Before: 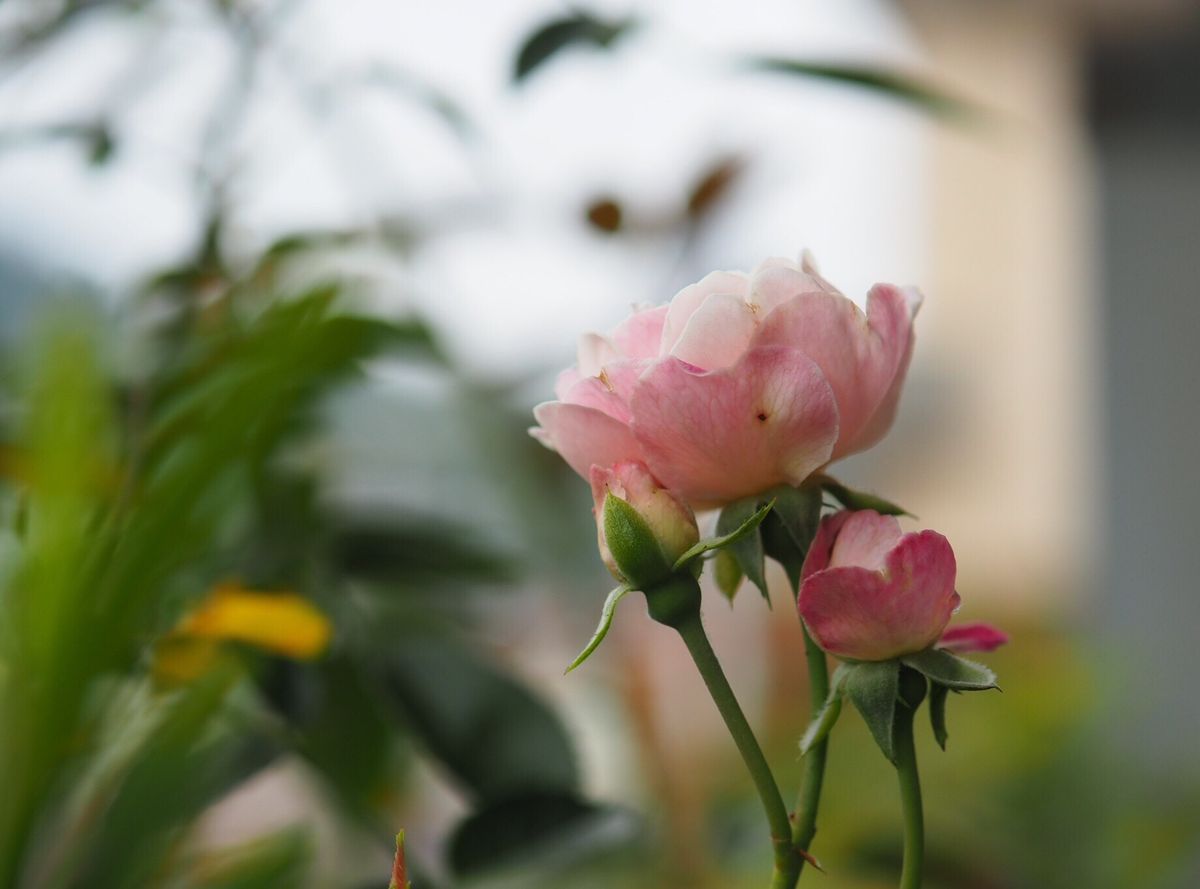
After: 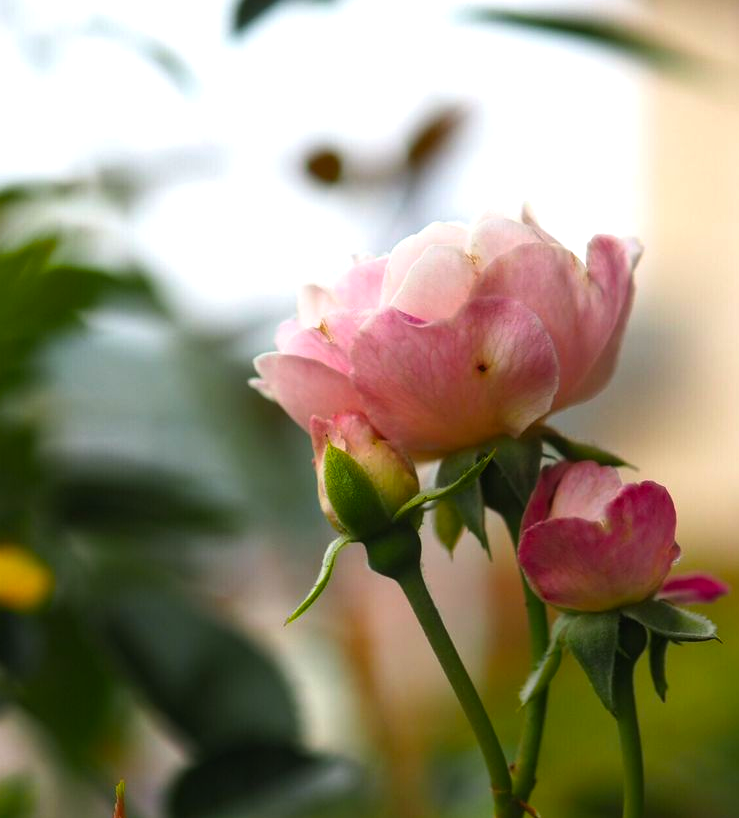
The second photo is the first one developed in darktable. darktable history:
crop and rotate: left 23.394%, top 5.62%, right 14.984%, bottom 2.263%
color balance rgb: perceptual saturation grading › global saturation 19.807%, perceptual brilliance grading › highlights 14.154%, perceptual brilliance grading › shadows -18.39%, global vibrance 29.176%
